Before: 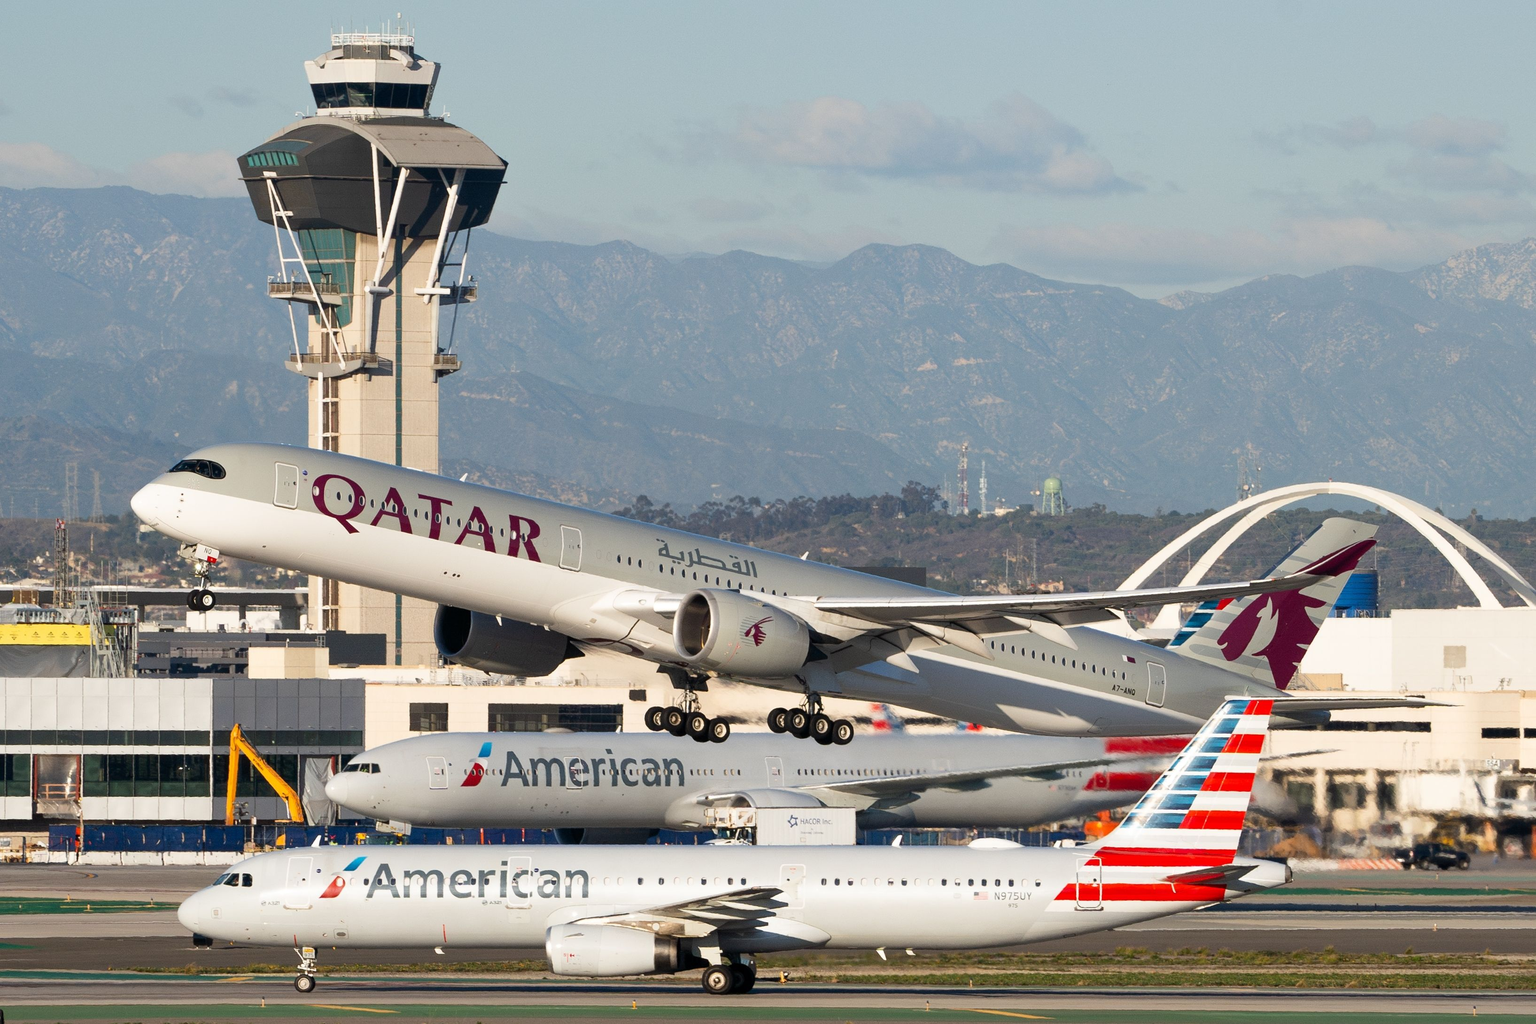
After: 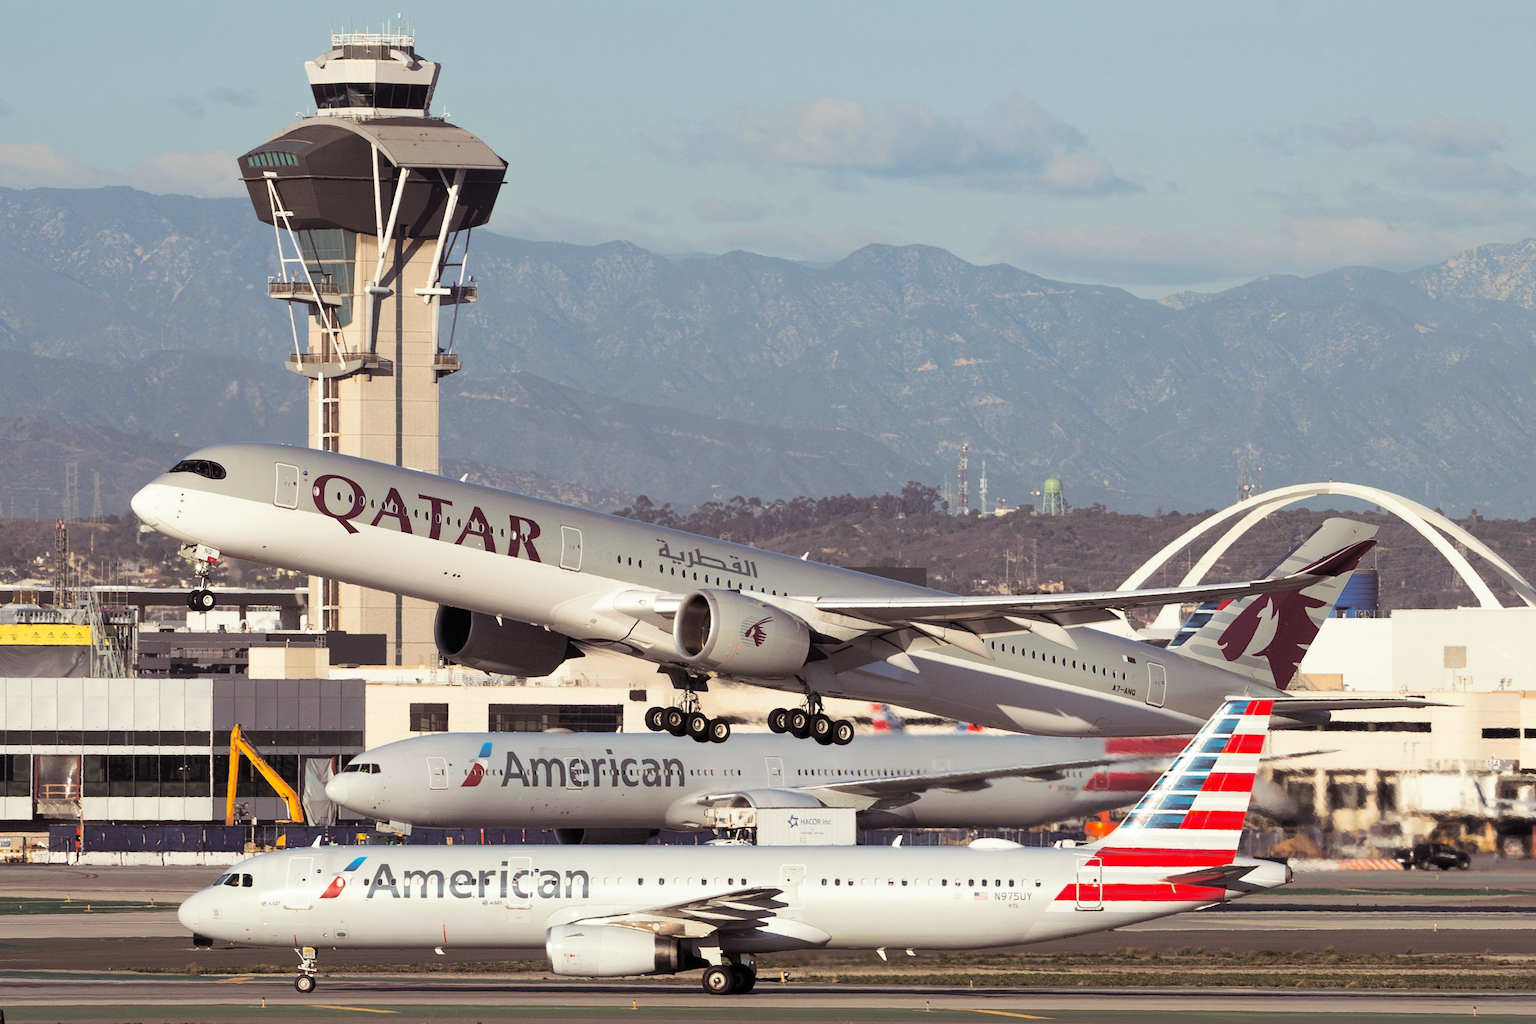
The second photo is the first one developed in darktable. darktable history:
contrast brightness saturation: saturation 0.1
split-toning: shadows › saturation 0.2
